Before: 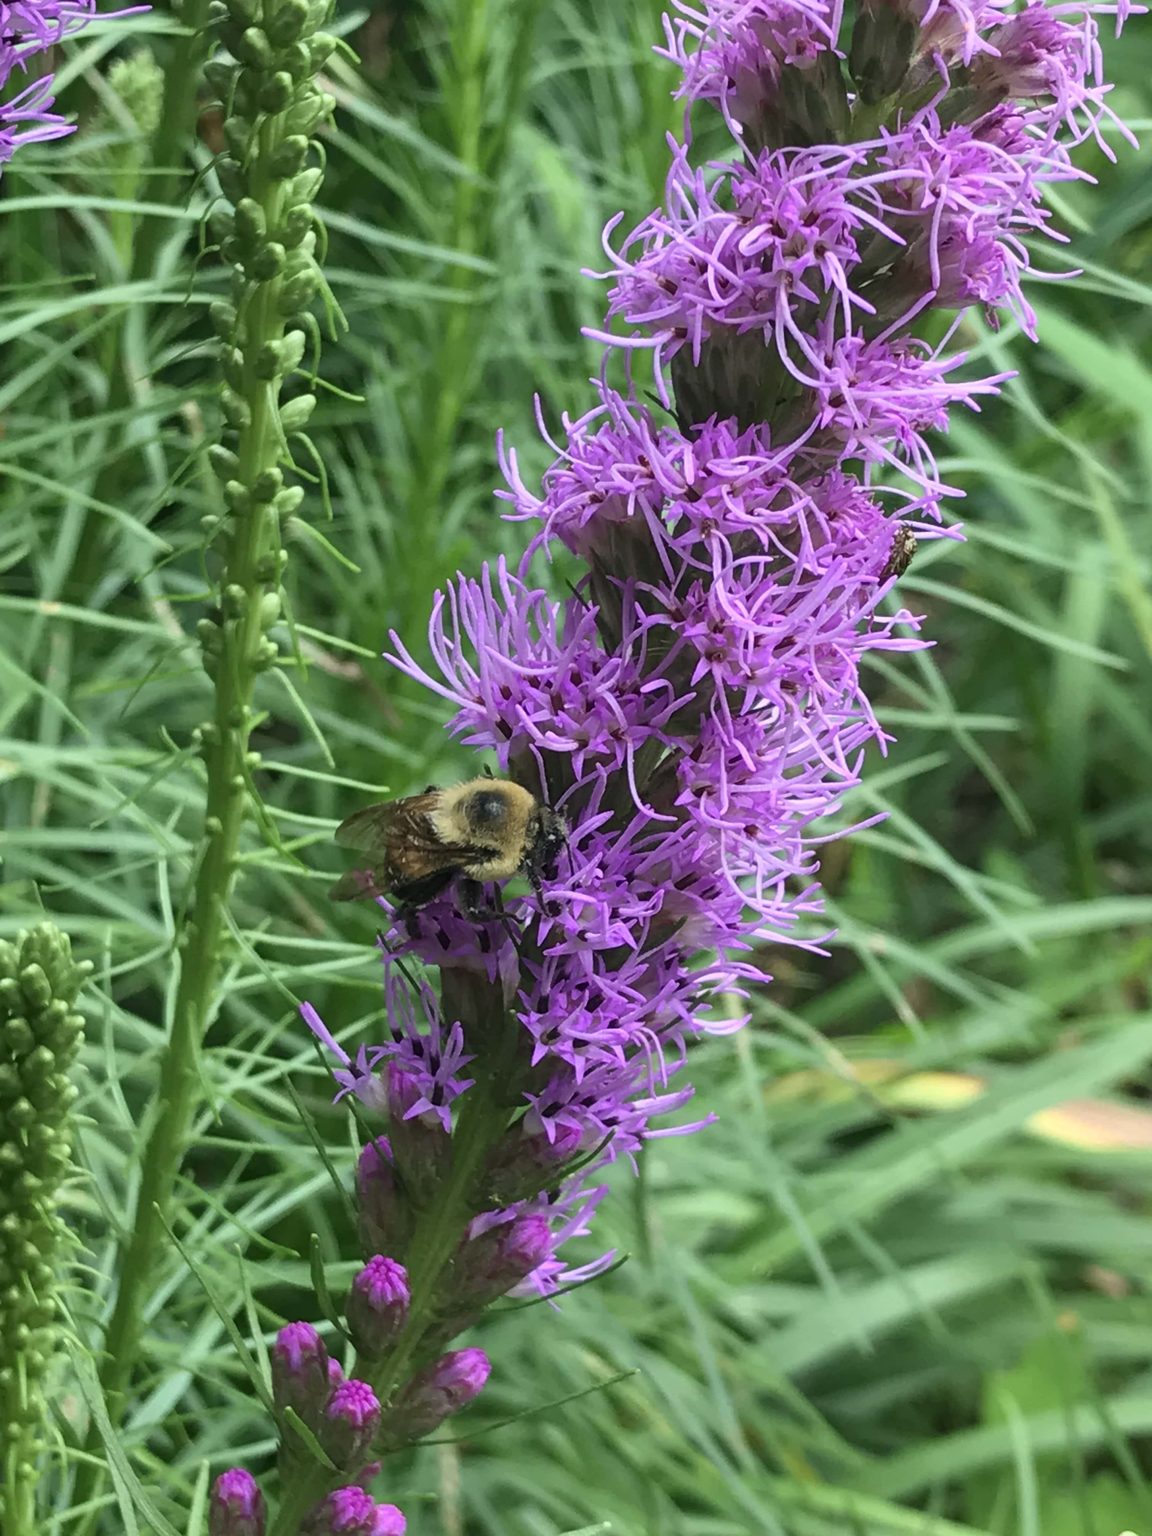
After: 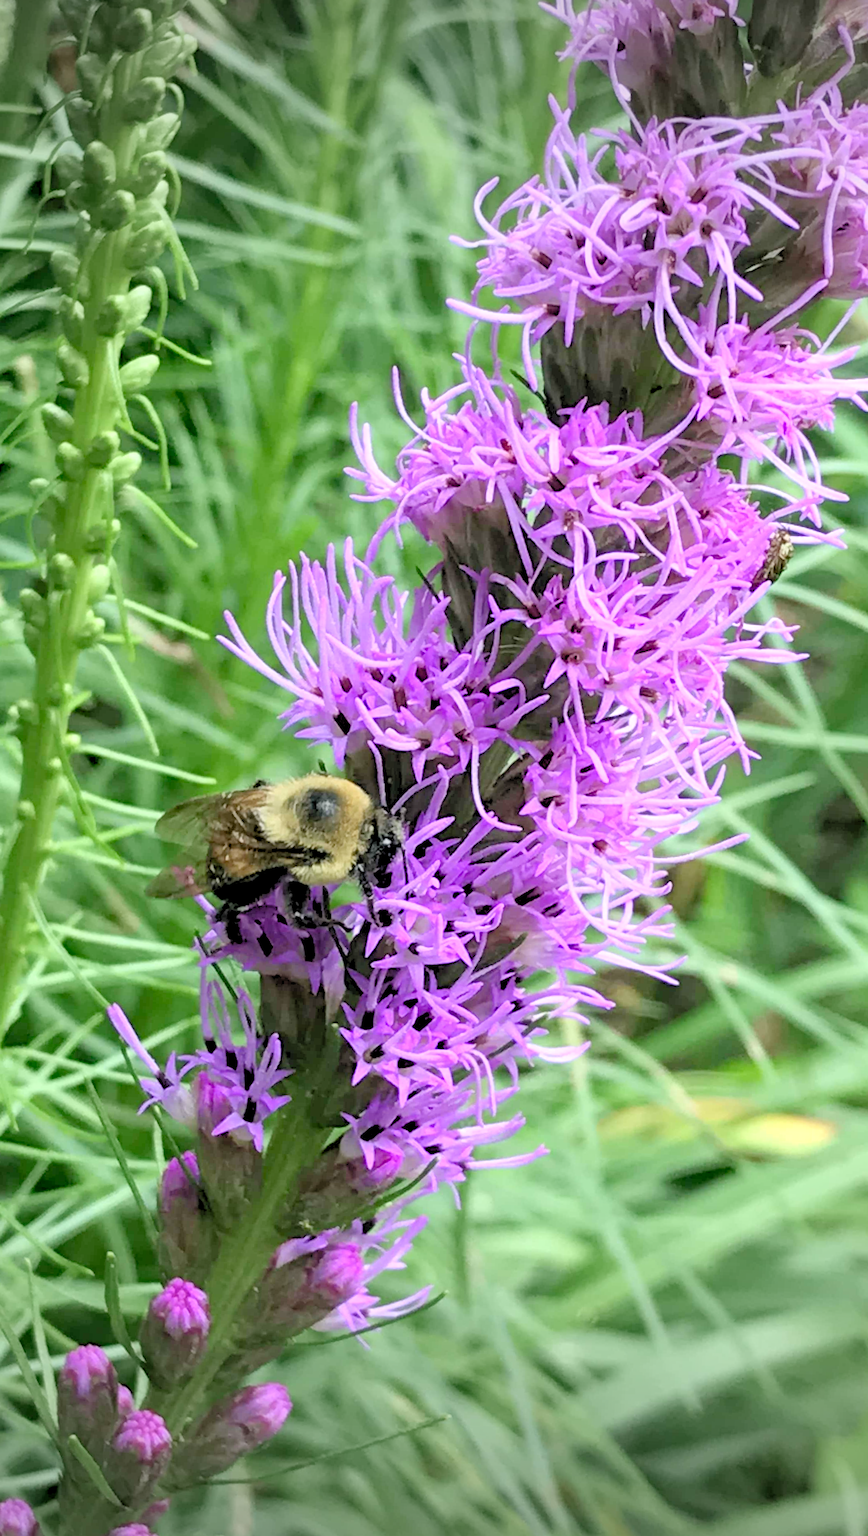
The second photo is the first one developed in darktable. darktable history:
crop and rotate: angle -3.02°, left 13.948%, top 0.014%, right 10.722%, bottom 0.082%
exposure: black level correction 0.005, exposure 0.287 EV, compensate highlight preservation false
vignetting: fall-off start 98.43%, fall-off radius 100.35%, width/height ratio 1.427
levels: black 0.105%, levels [0.093, 0.434, 0.988]
